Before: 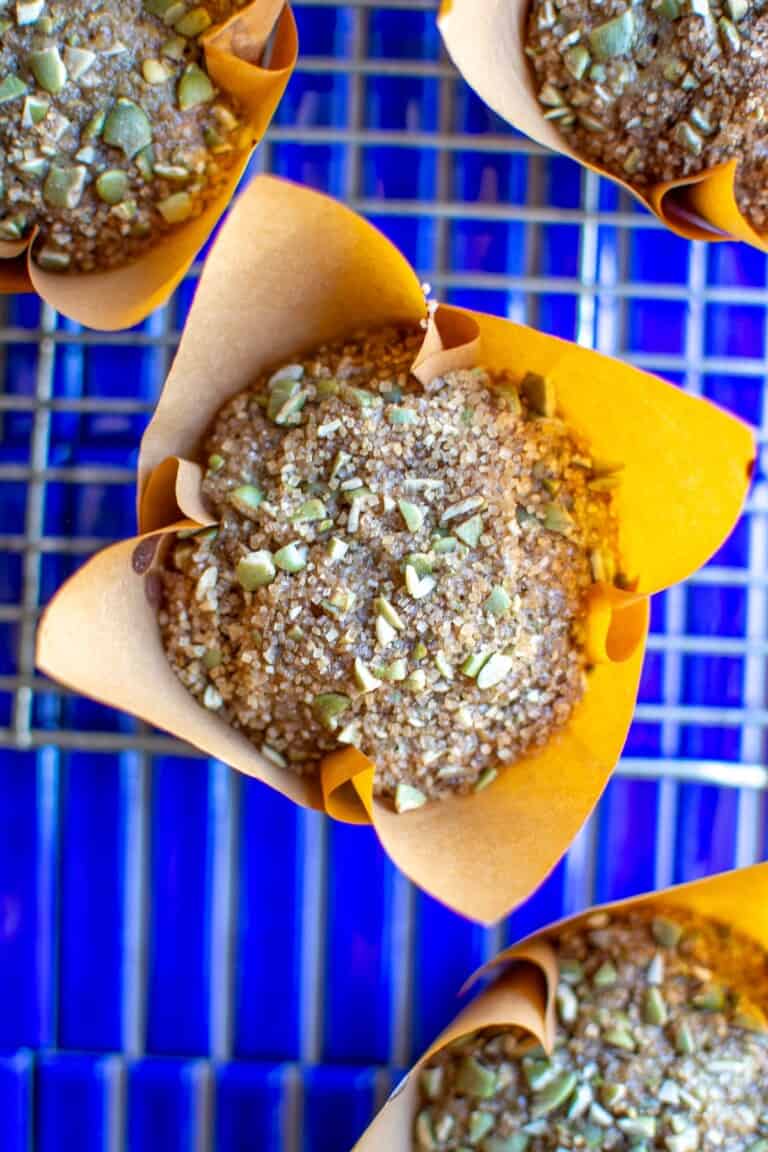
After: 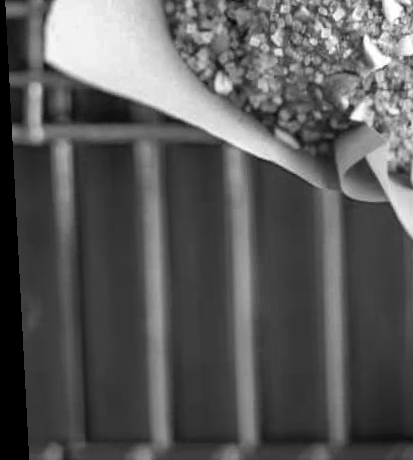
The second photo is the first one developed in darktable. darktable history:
crop and rotate: top 54.778%, right 46.61%, bottom 0.159%
tone equalizer: on, module defaults
monochrome: on, module defaults
rotate and perspective: rotation -3°, crop left 0.031, crop right 0.968, crop top 0.07, crop bottom 0.93
